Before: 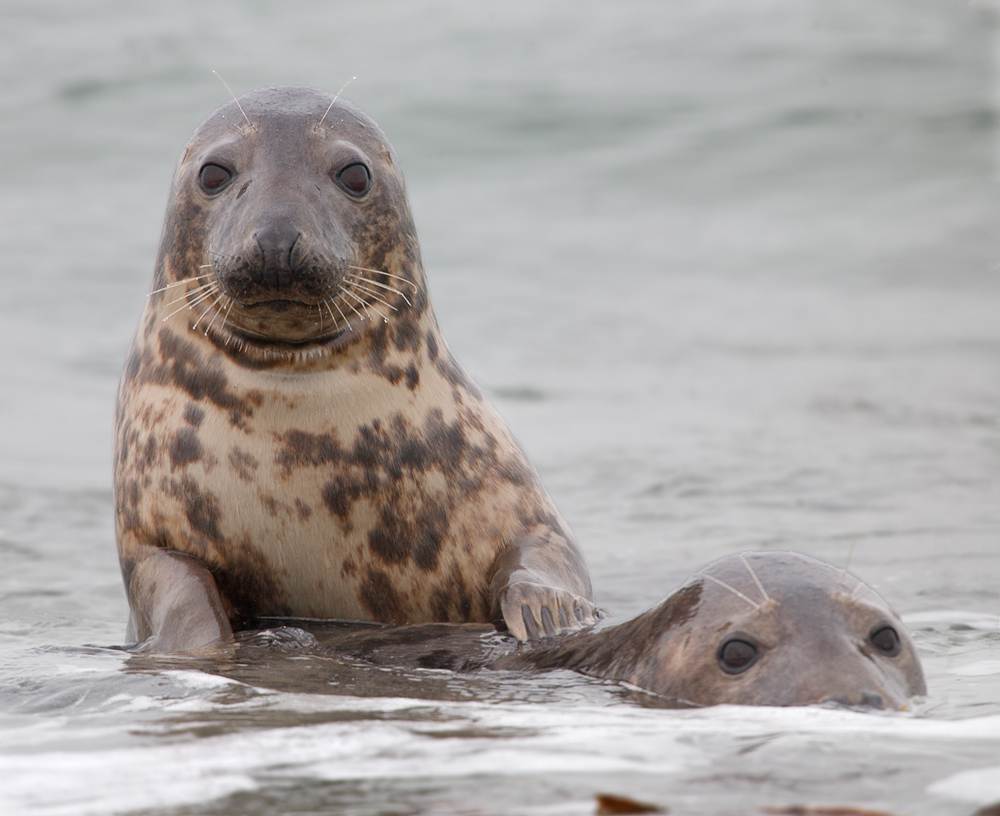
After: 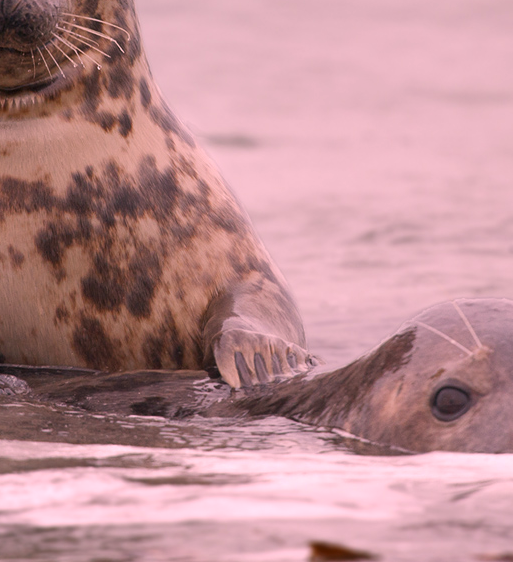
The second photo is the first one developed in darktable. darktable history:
crop and rotate: left 28.786%, top 31.056%, right 19.858%
color calibration: gray › normalize channels true, illuminant custom, x 0.364, y 0.385, temperature 4527.5 K, gamut compression 0.01
color correction: highlights a* 20.69, highlights b* 19.4
